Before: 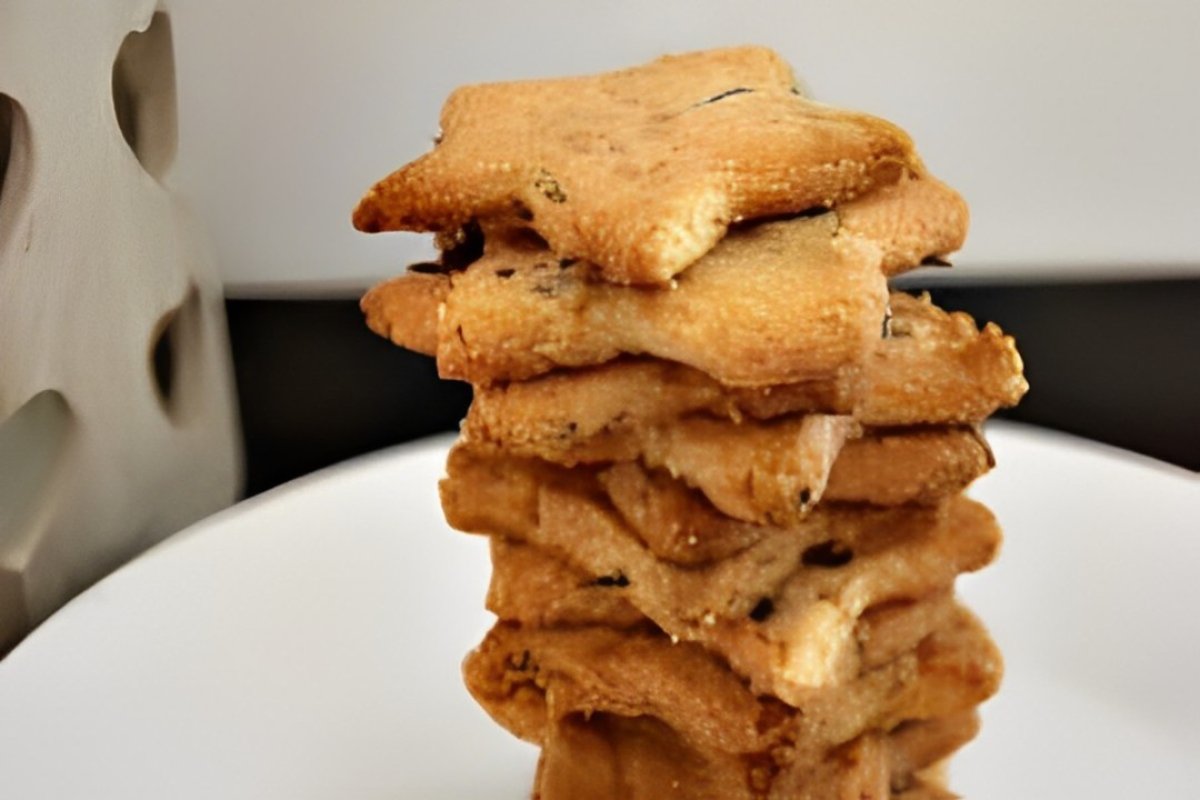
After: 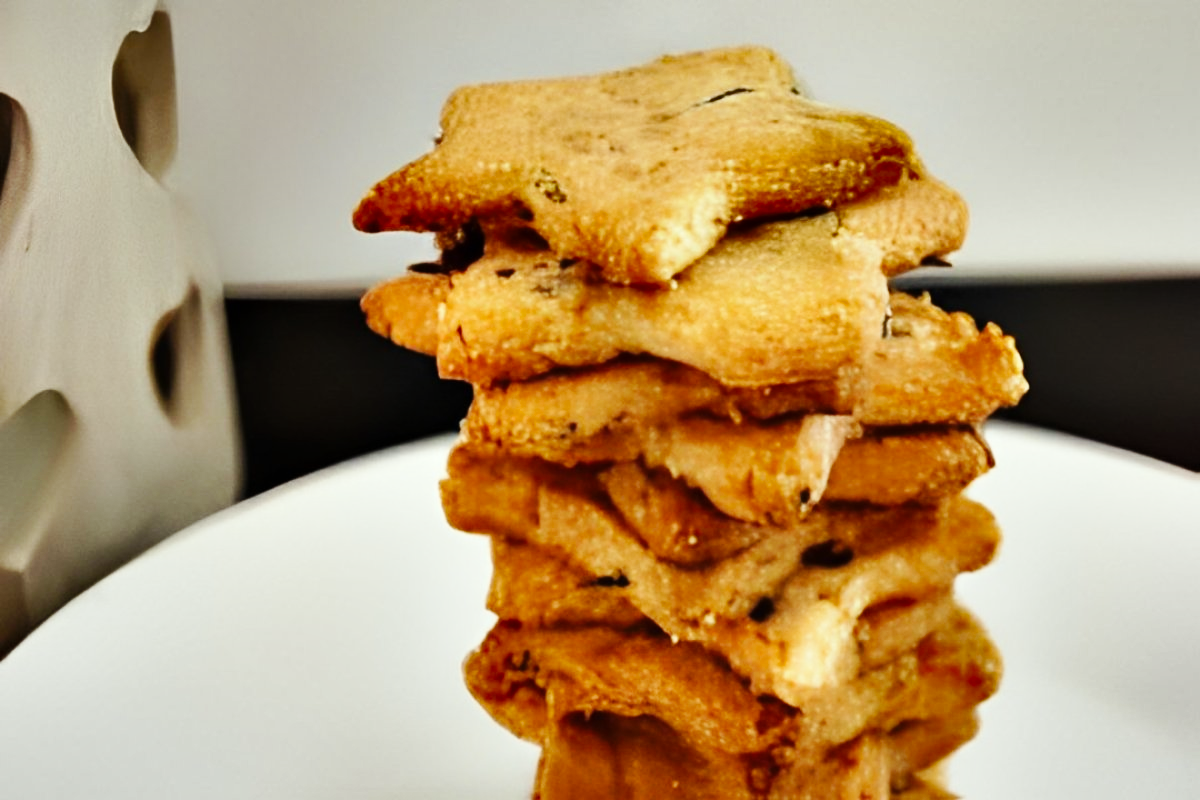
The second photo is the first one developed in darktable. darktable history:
color correction: highlights a* -2.68, highlights b* 2.57
base curve: curves: ch0 [(0, 0) (0.032, 0.025) (0.121, 0.166) (0.206, 0.329) (0.605, 0.79) (1, 1)], preserve colors none
shadows and highlights: shadows 75, highlights -60.85, soften with gaussian
